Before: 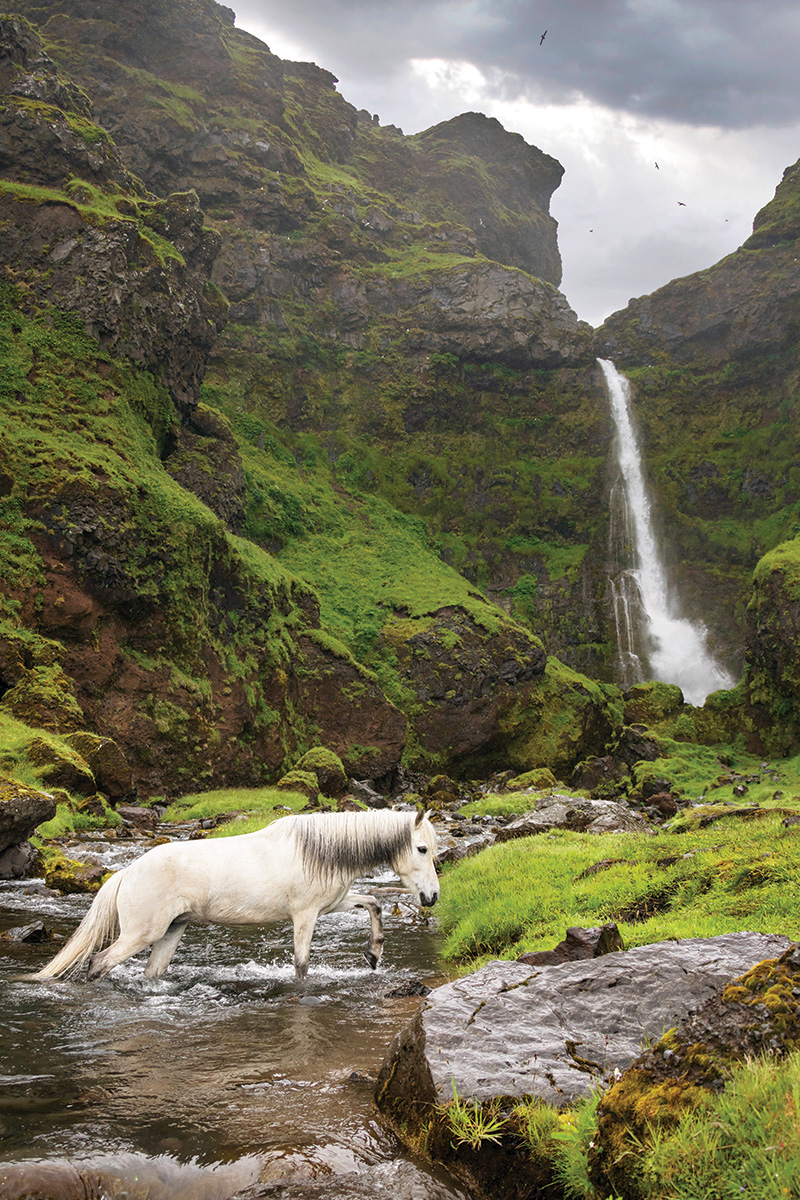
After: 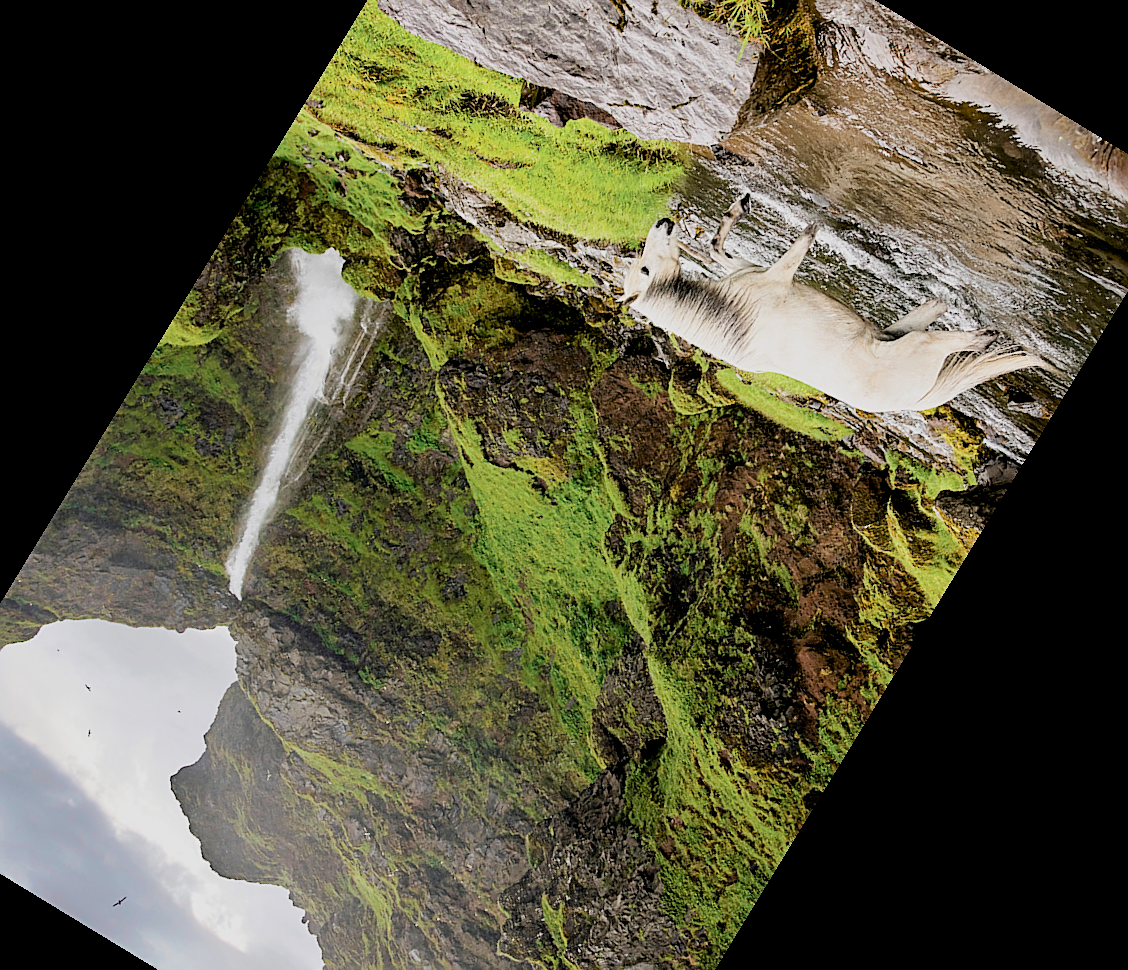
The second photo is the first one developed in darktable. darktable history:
filmic rgb: black relative exposure -7.15 EV, white relative exposure 5.36 EV, hardness 3.02
crop and rotate: angle 148.68°, left 9.111%, top 15.603%, right 4.588%, bottom 17.041%
exposure: black level correction 0.012, exposure 0.7 EV, compensate exposure bias true, compensate highlight preservation false
sharpen: on, module defaults
